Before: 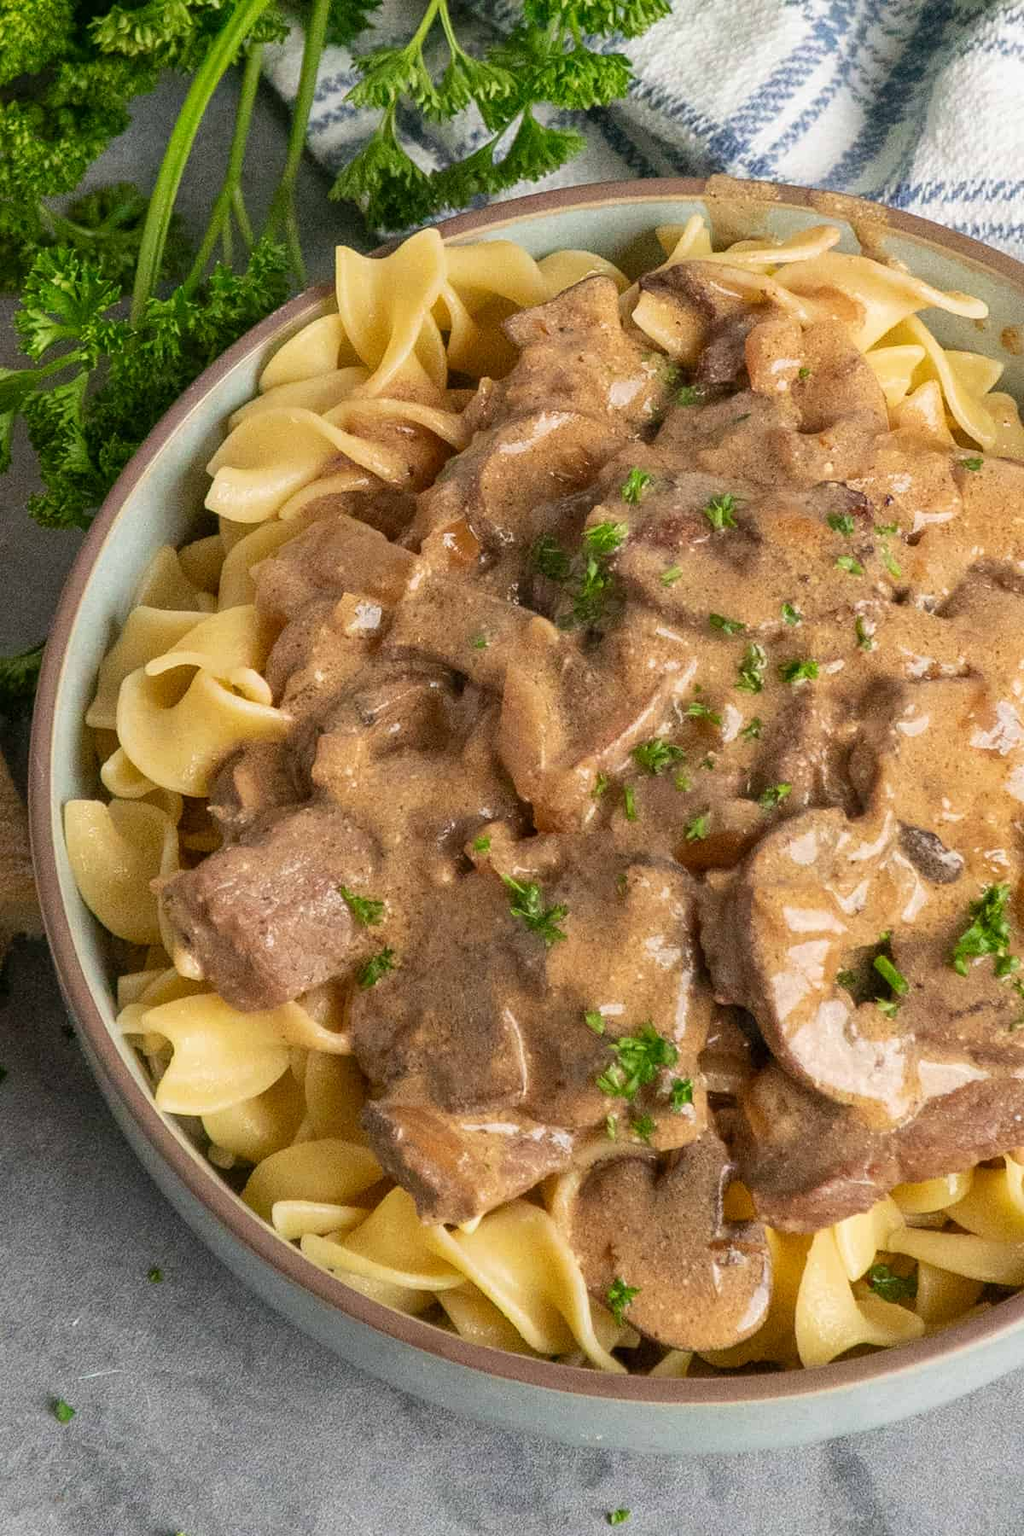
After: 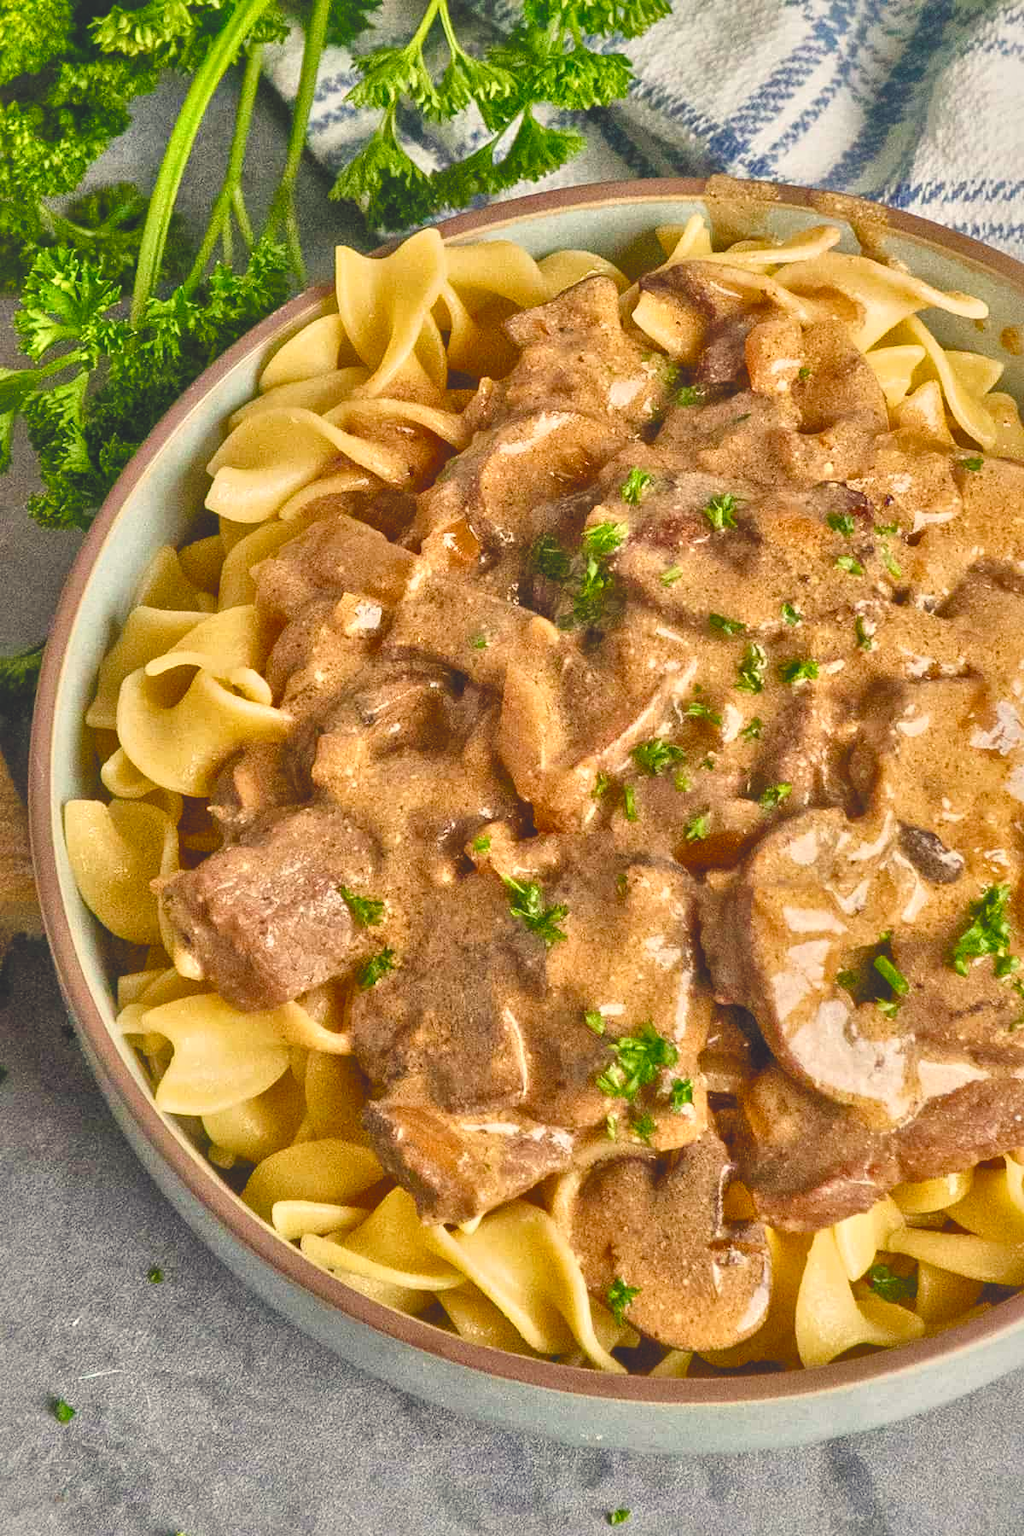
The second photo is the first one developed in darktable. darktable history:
tone equalizer: -7 EV 0.15 EV, -6 EV 0.6 EV, -5 EV 1.15 EV, -4 EV 1.33 EV, -3 EV 1.15 EV, -2 EV 0.6 EV, -1 EV 0.15 EV, mask exposure compensation -0.5 EV
color balance rgb: shadows lift › chroma 3%, shadows lift › hue 280.8°, power › hue 330°, highlights gain › chroma 3%, highlights gain › hue 75.6°, global offset › luminance 1.5%, perceptual saturation grading › global saturation 20%, perceptual saturation grading › highlights -25%, perceptual saturation grading › shadows 50%, global vibrance 30%
exposure: black level correction -0.015, exposure -0.5 EV, compensate highlight preservation false
local contrast: mode bilateral grid, contrast 20, coarseness 50, detail 171%, midtone range 0.2
